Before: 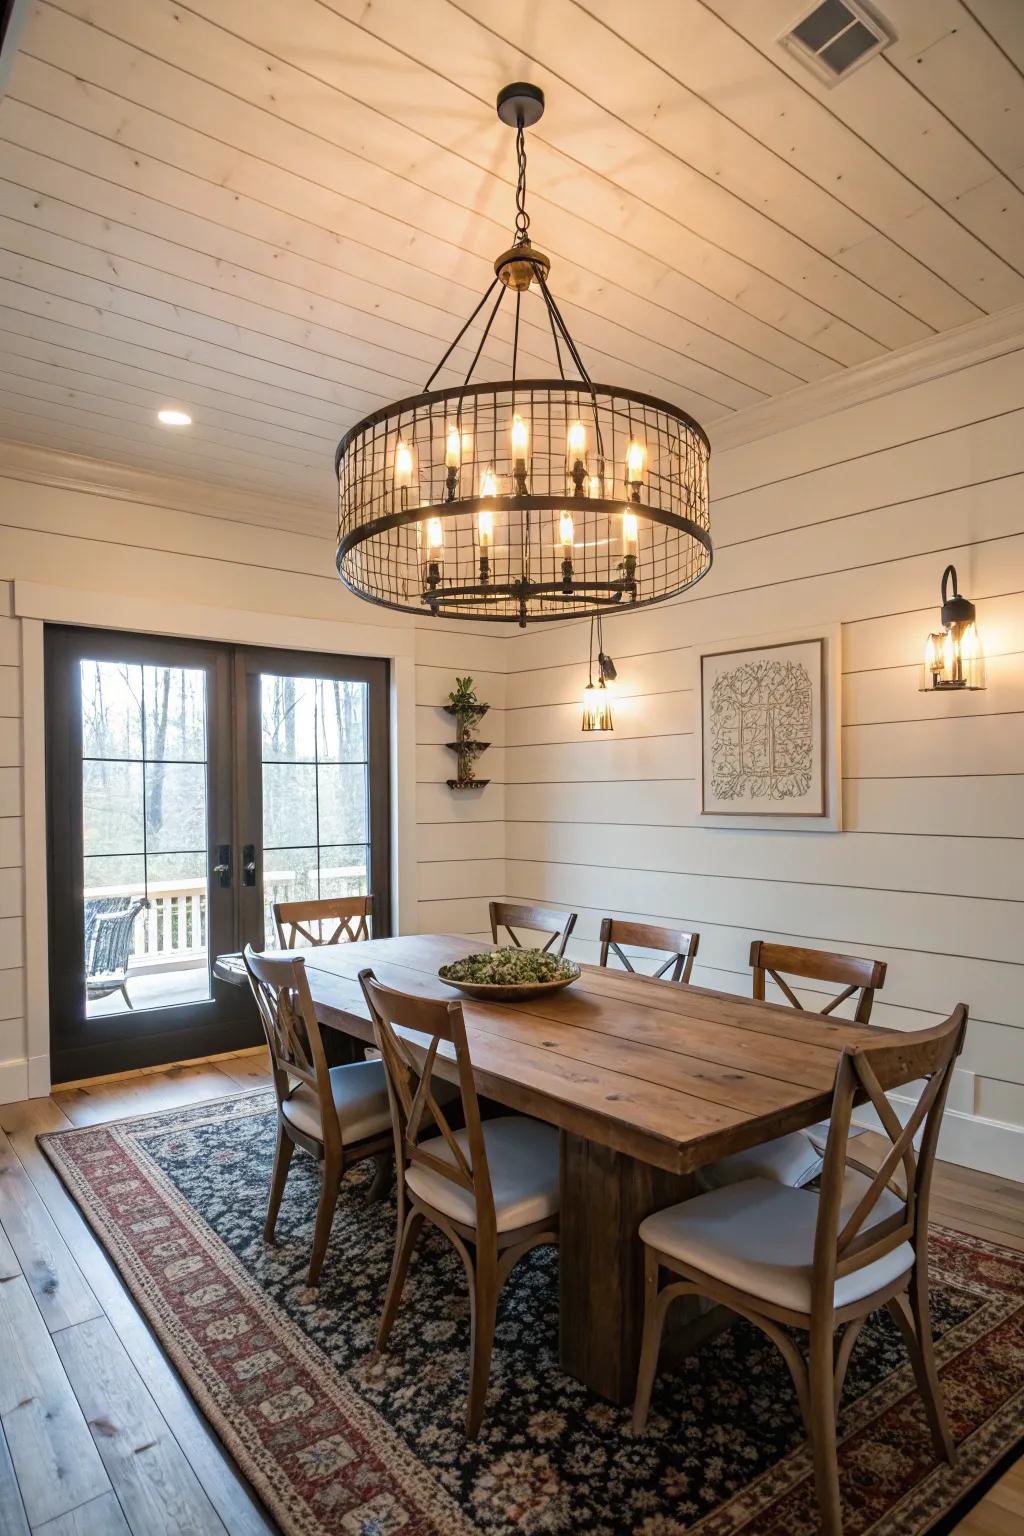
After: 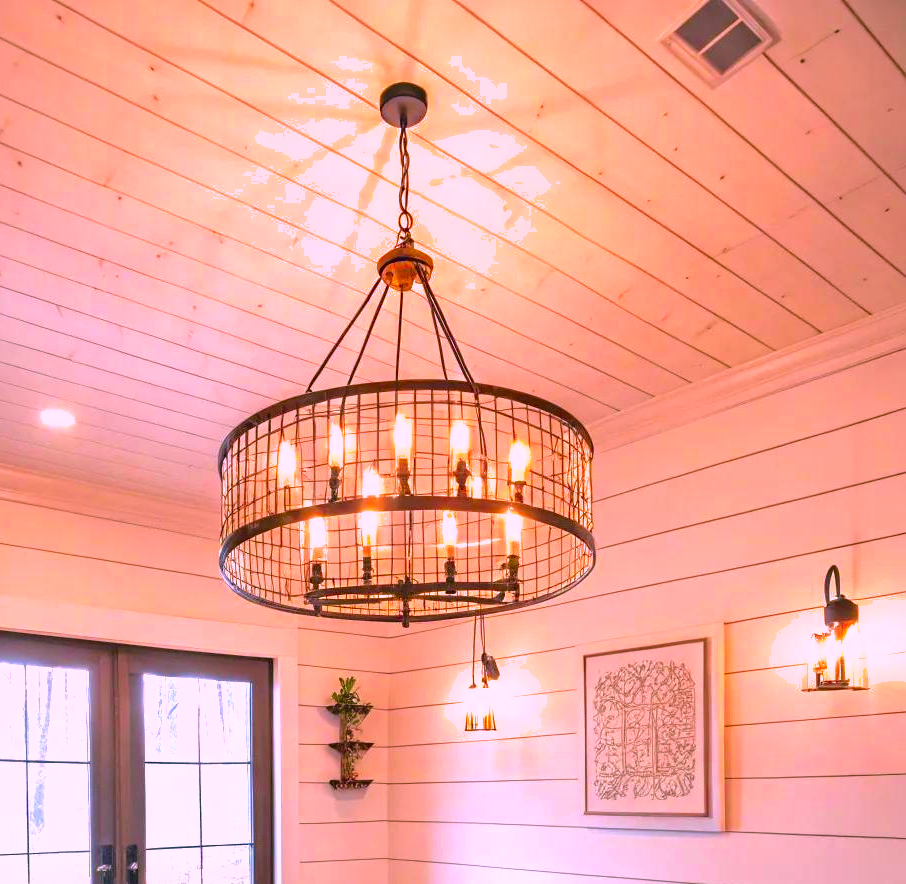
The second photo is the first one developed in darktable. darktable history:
crop and rotate: left 11.494%, bottom 42.441%
shadows and highlights: shadows -20.31, white point adjustment -1.86, highlights -34.75, highlights color adjustment 89.04%
exposure: exposure 0.73 EV, compensate highlight preservation false
color correction: highlights a* 19.01, highlights b* -11.51, saturation 1.64
